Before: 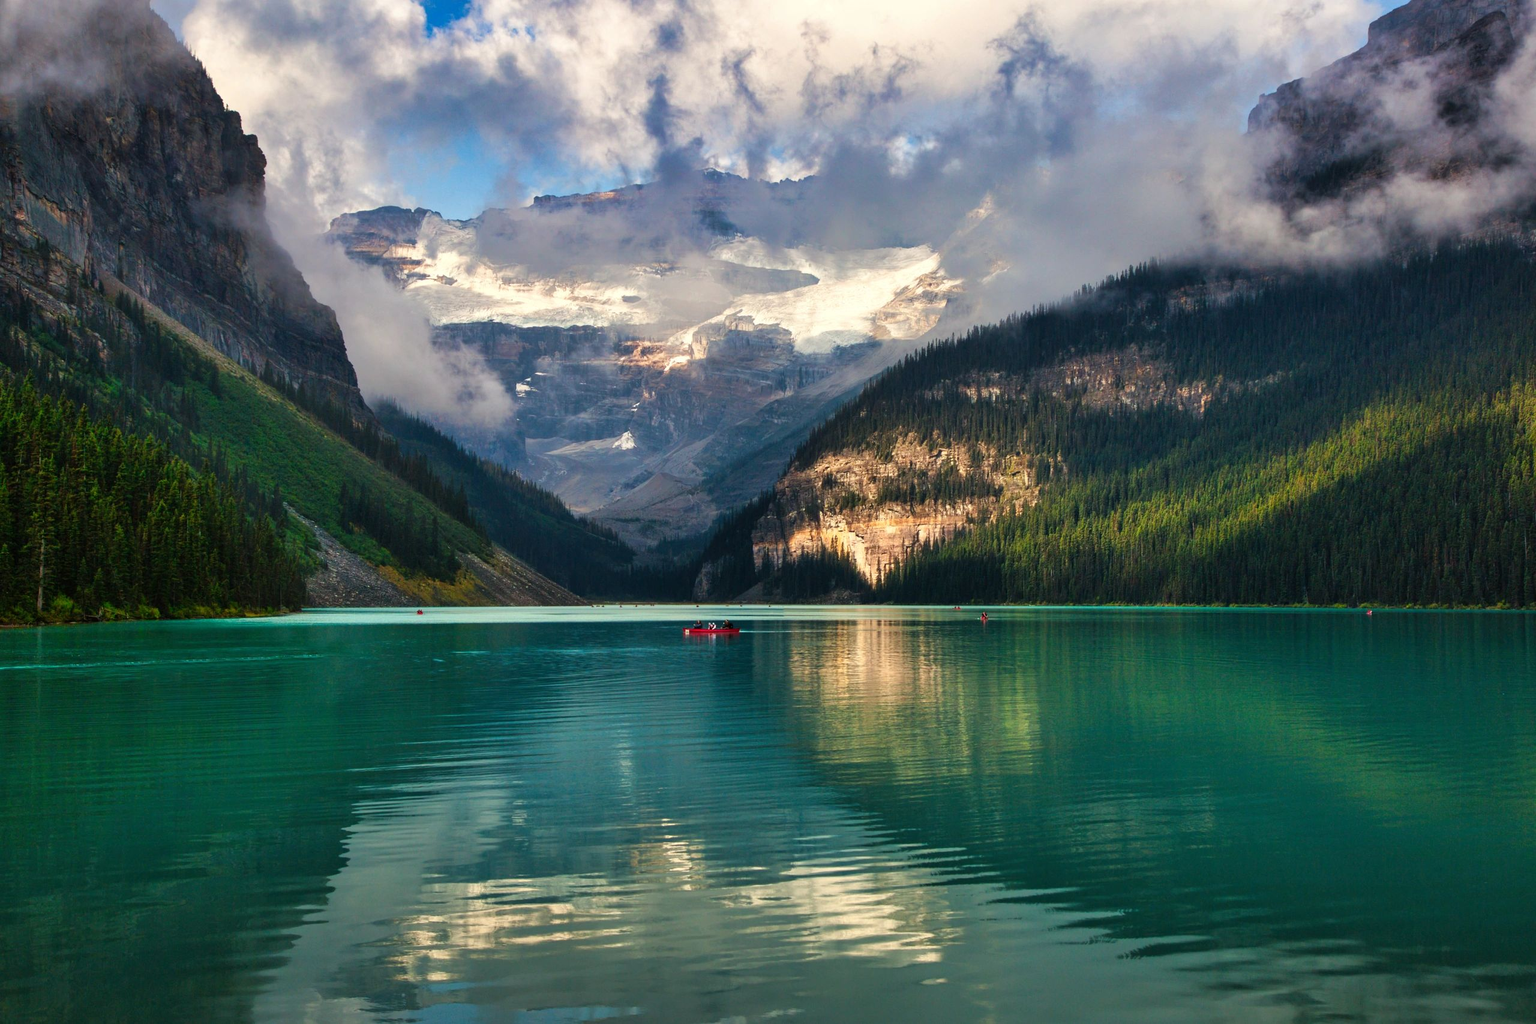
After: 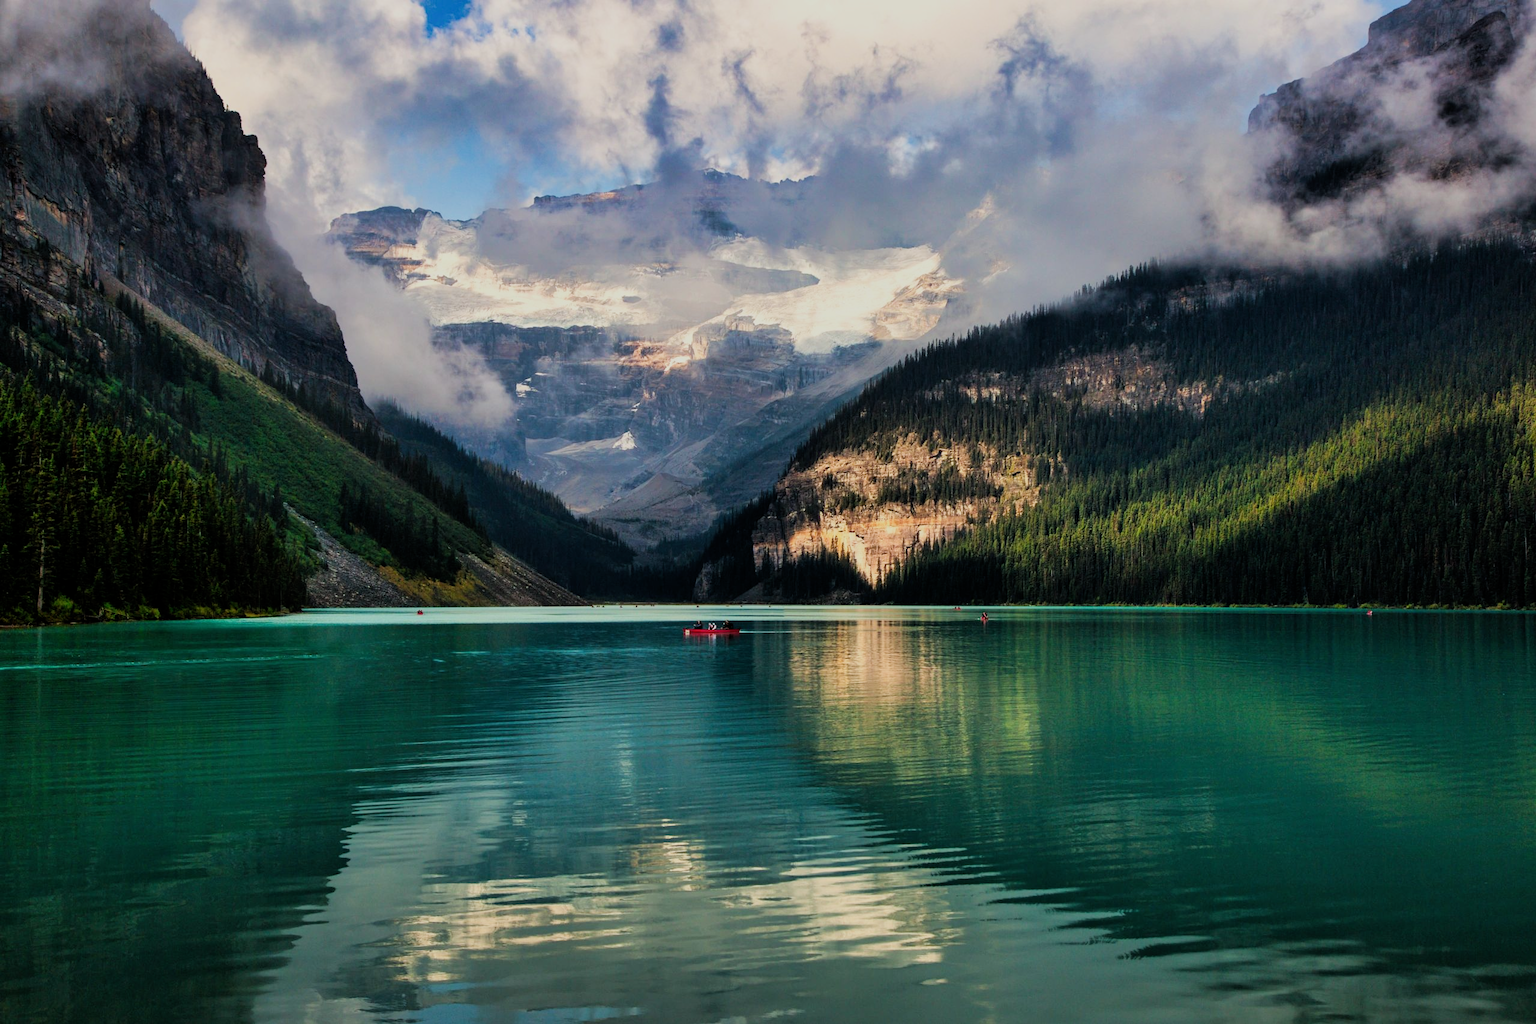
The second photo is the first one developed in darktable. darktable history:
filmic rgb: middle gray luminance 29.05%, black relative exposure -10.26 EV, white relative exposure 5.5 EV, target black luminance 0%, hardness 3.93, latitude 2.25%, contrast 1.128, highlights saturation mix 4.45%, shadows ↔ highlights balance 15.2%
